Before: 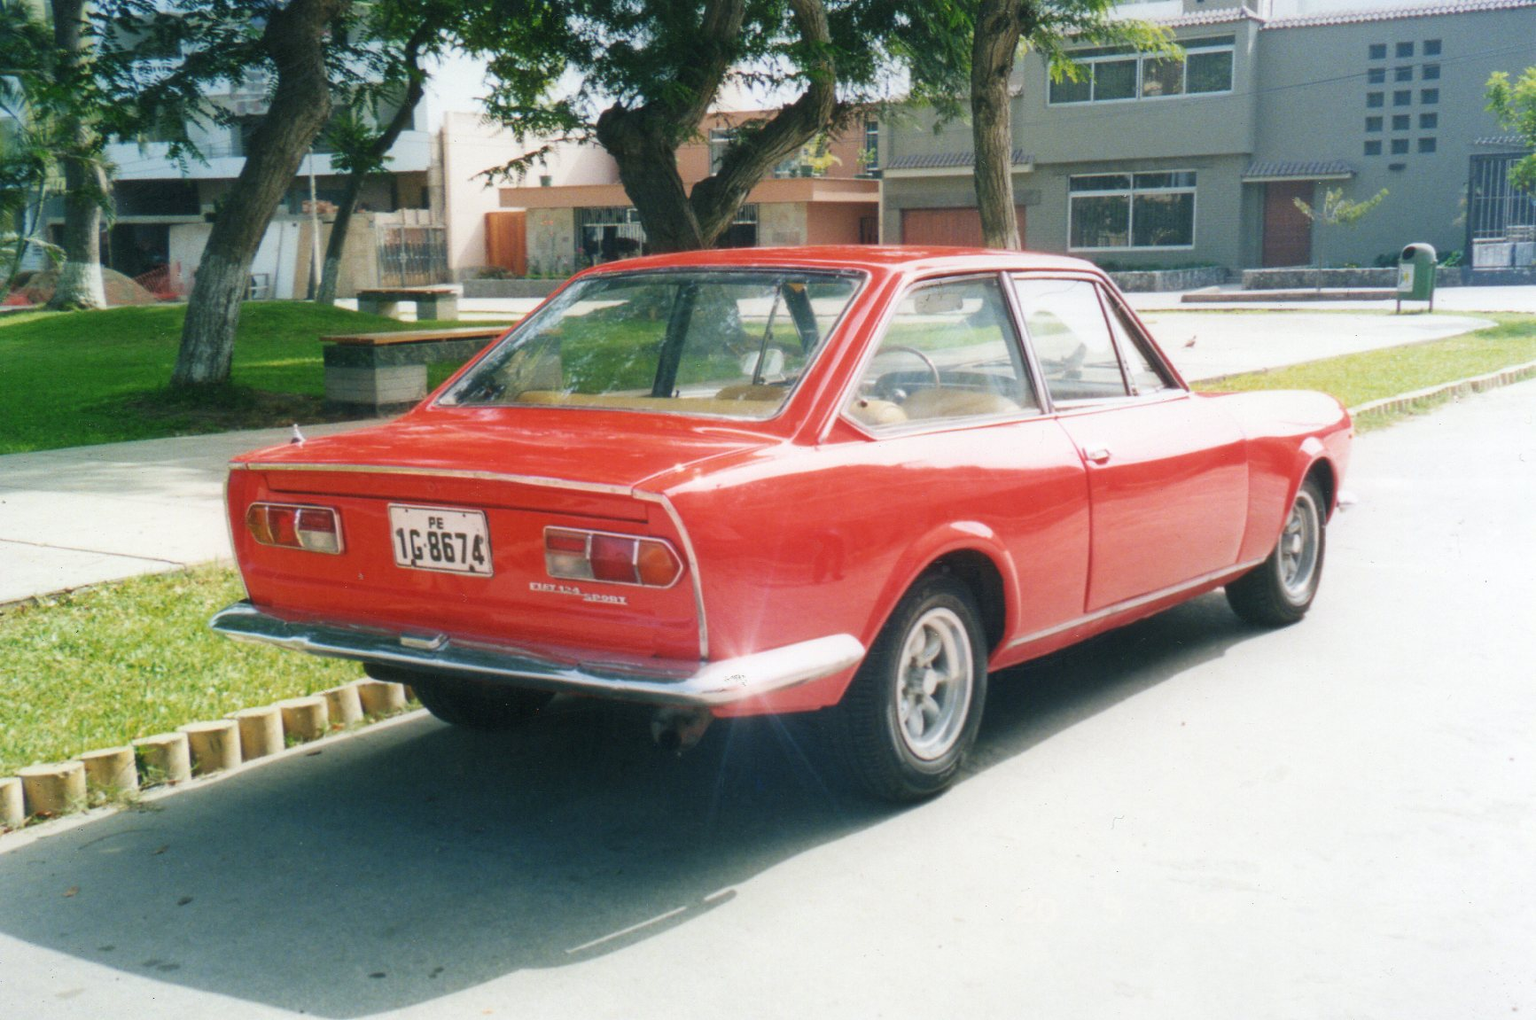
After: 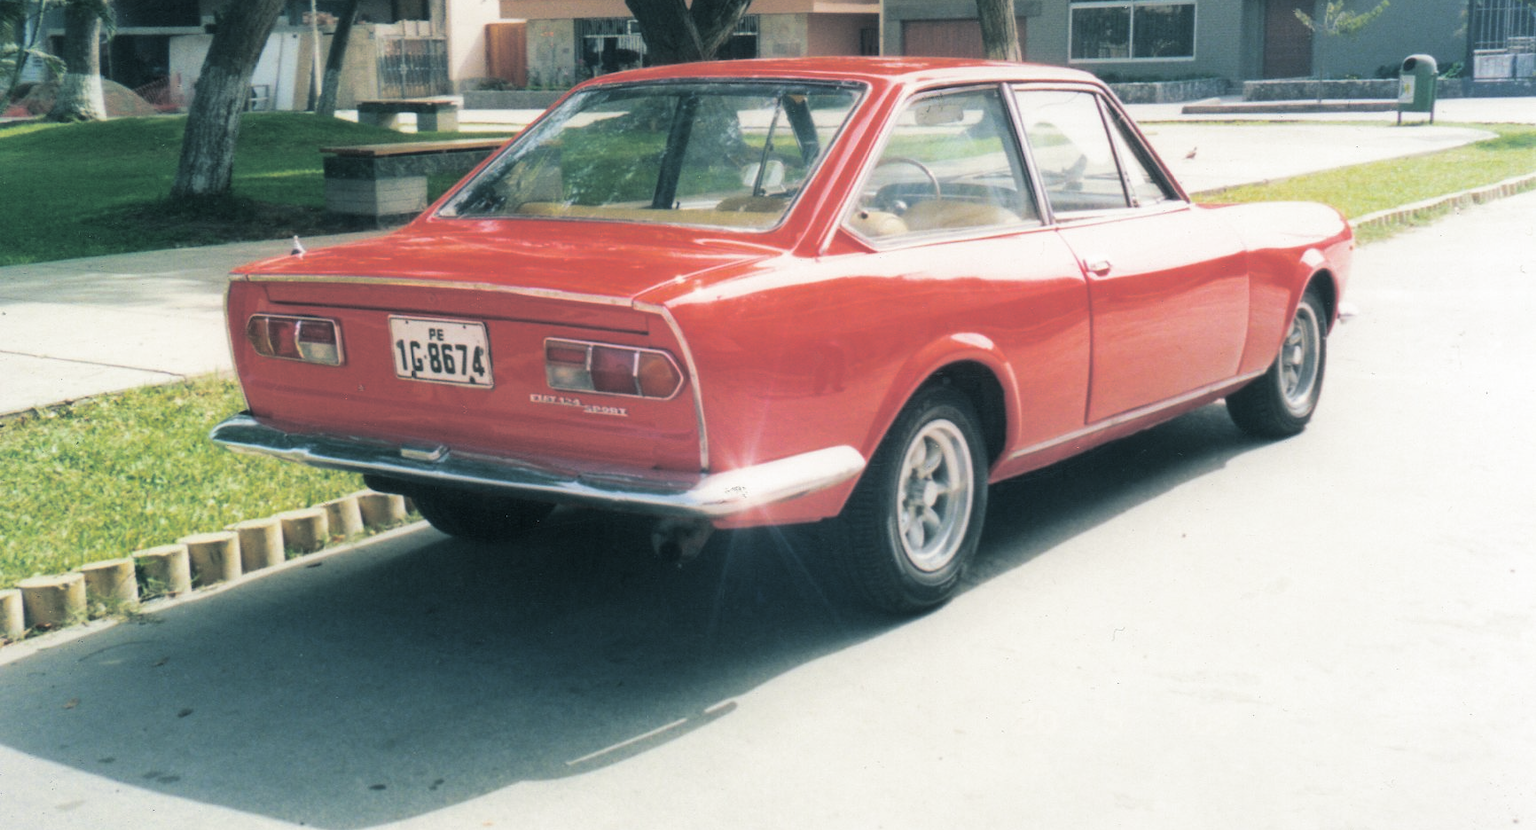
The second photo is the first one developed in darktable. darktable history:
crop and rotate: top 18.507%
split-toning: shadows › hue 205.2°, shadows › saturation 0.29, highlights › hue 50.4°, highlights › saturation 0.38, balance -49.9
